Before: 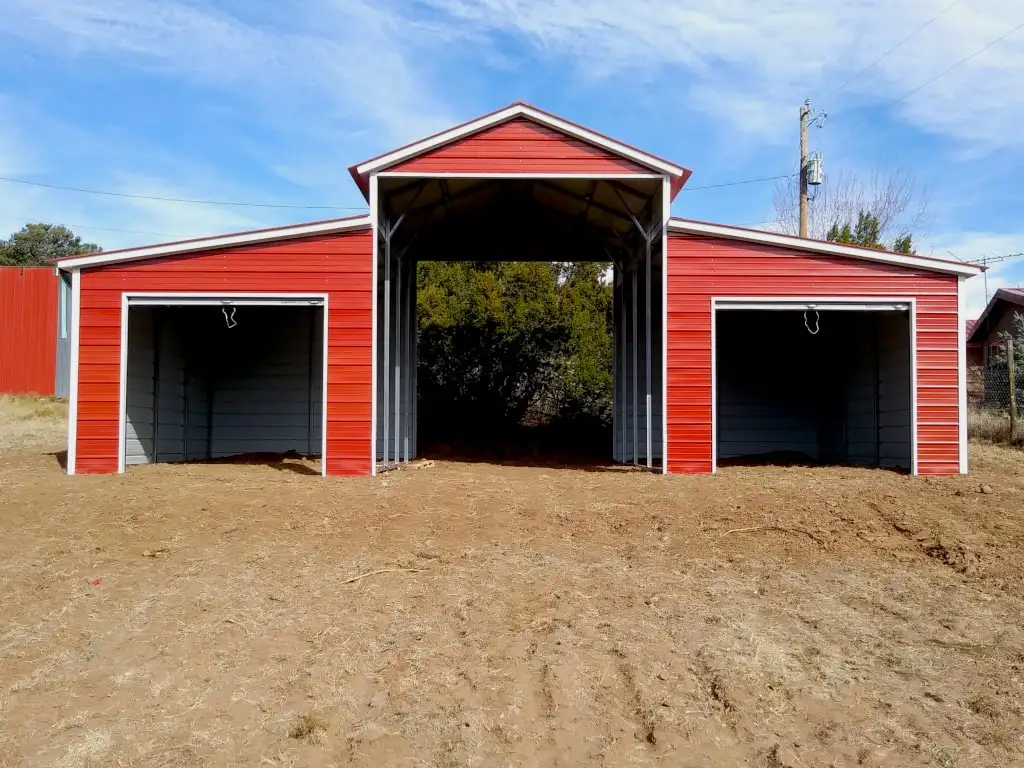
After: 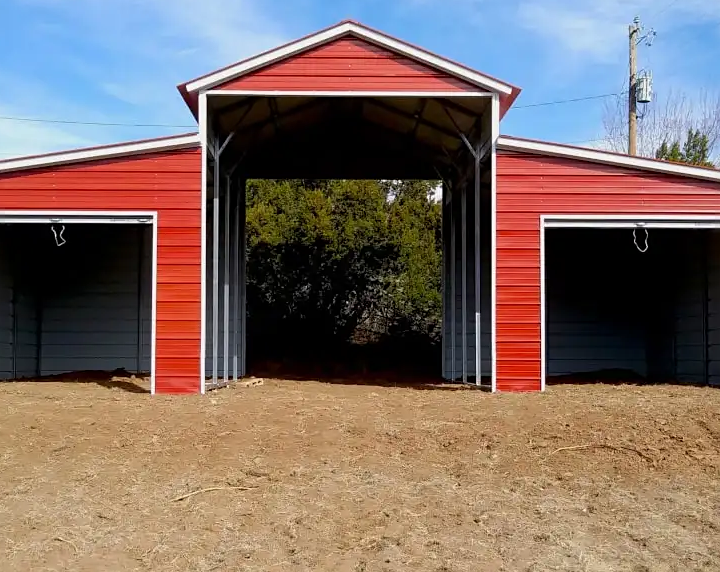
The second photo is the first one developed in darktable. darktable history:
crop and rotate: left 16.763%, top 10.728%, right 12.89%, bottom 14.73%
sharpen: amount 0.206
